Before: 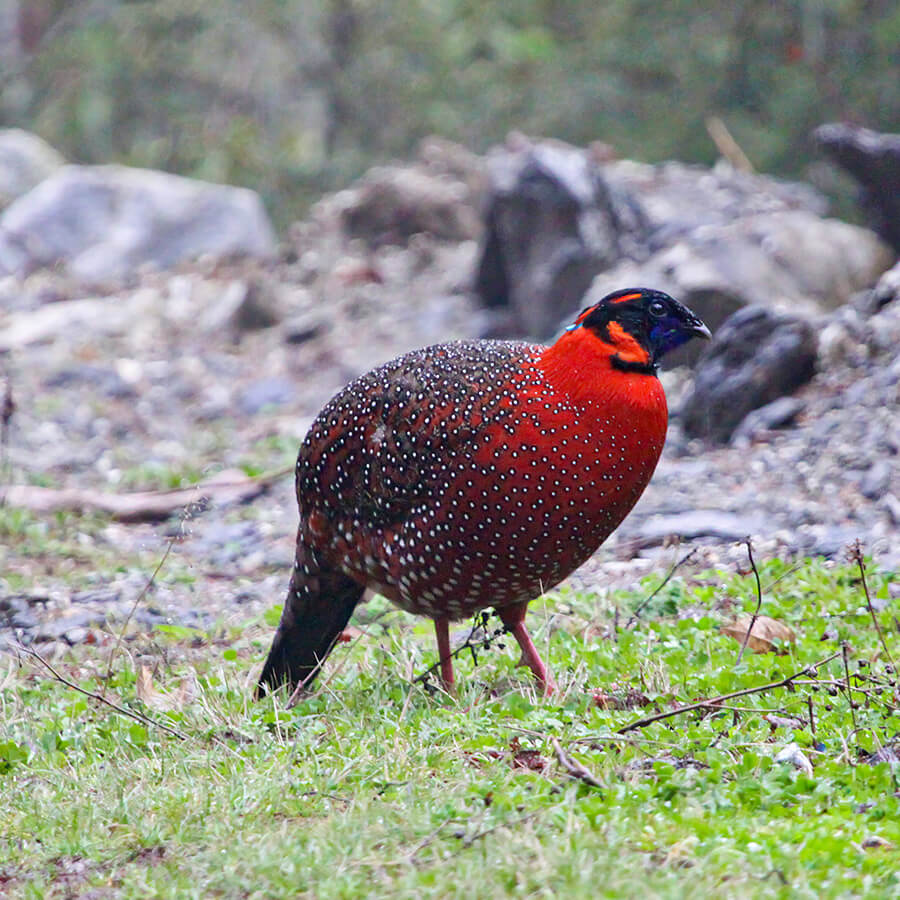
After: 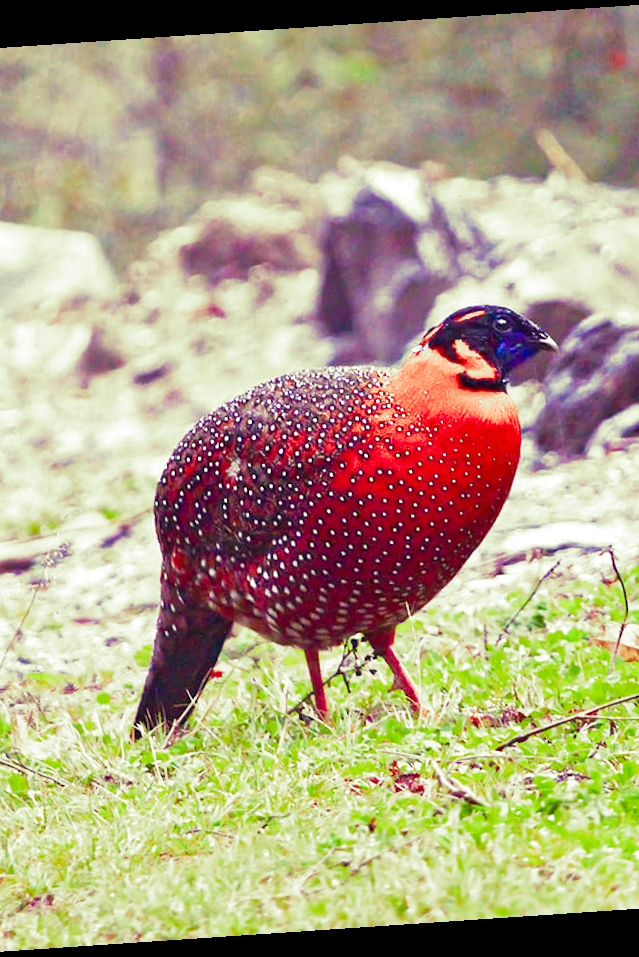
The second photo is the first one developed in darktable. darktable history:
rotate and perspective: rotation -4.2°, shear 0.006, automatic cropping off
rgb levels: mode RGB, independent channels, levels [[0, 0.474, 1], [0, 0.5, 1], [0, 0.5, 1]]
crop and rotate: left 18.442%, right 15.508%
white balance: emerald 1
split-toning: shadows › hue 290.82°, shadows › saturation 0.34, highlights › saturation 0.38, balance 0, compress 50%
contrast brightness saturation: contrast 0.2, brightness 0.2, saturation 0.8
